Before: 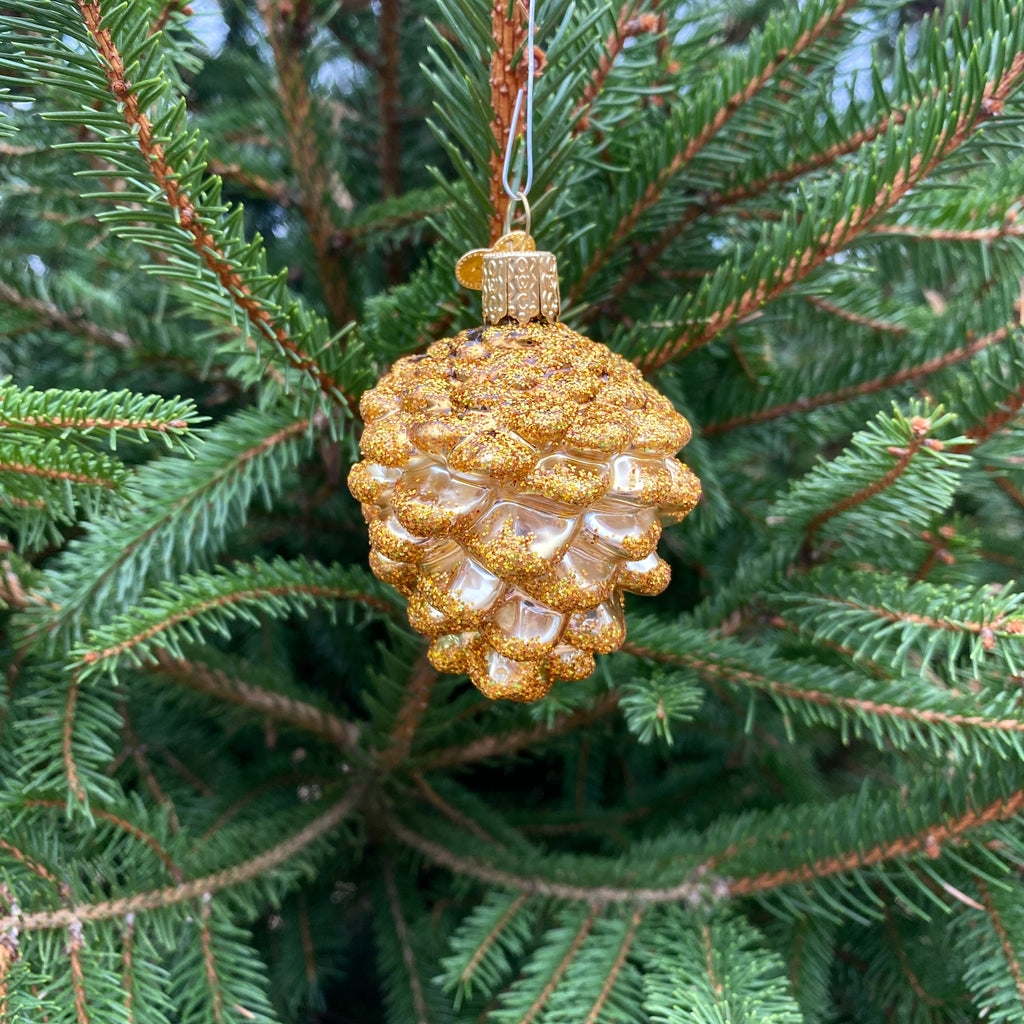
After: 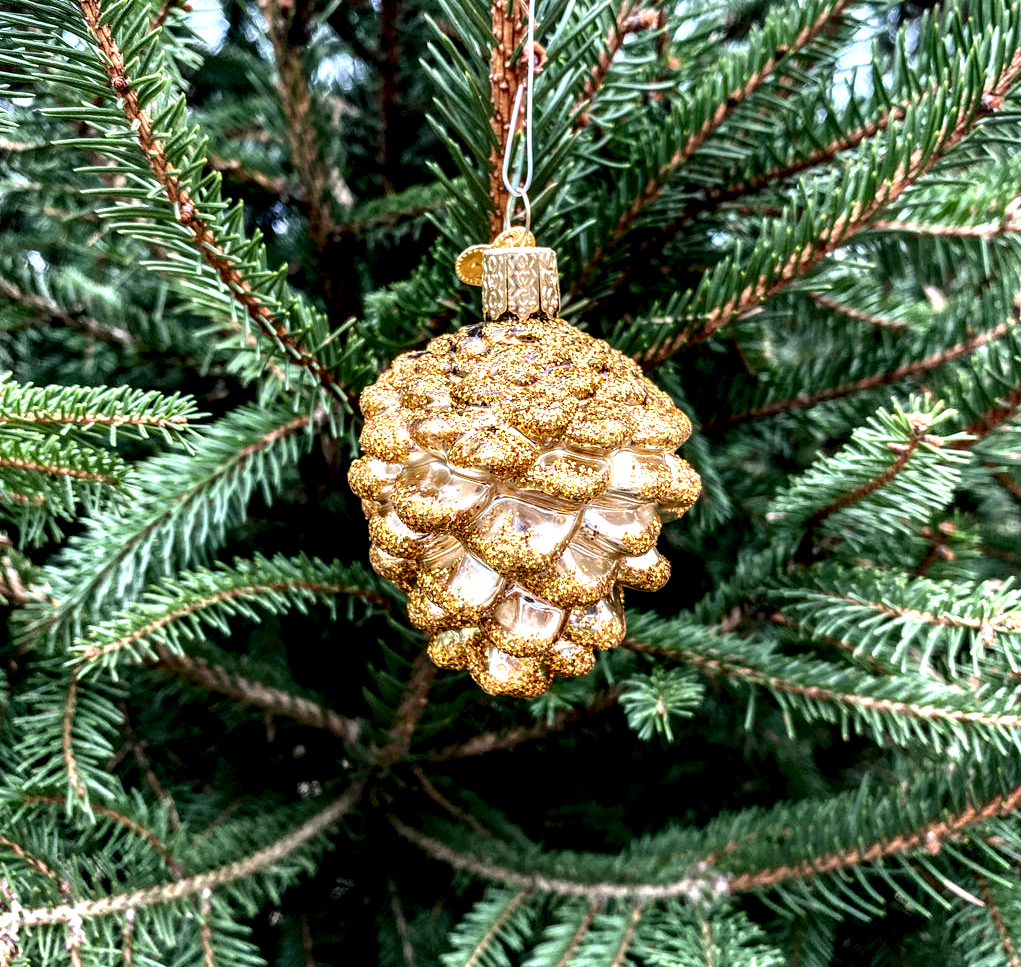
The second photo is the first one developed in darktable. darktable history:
tone equalizer: on, module defaults
crop: top 0.448%, right 0.264%, bottom 5.045%
local contrast: shadows 185%, detail 225%
